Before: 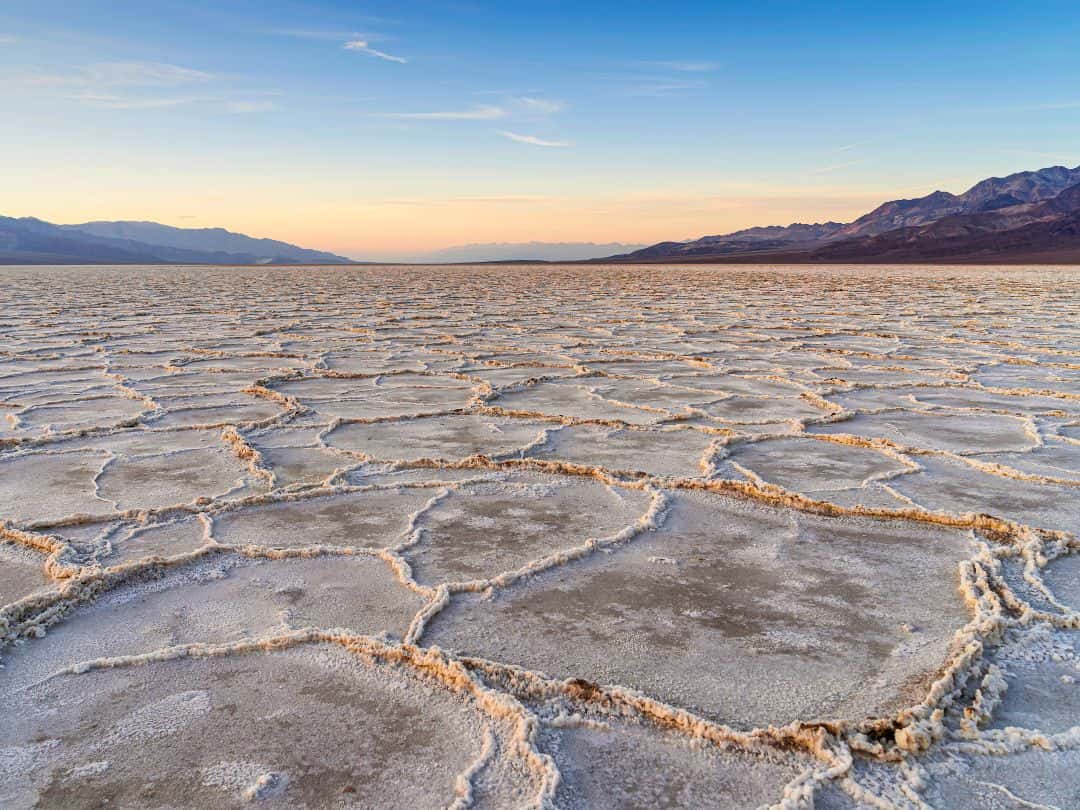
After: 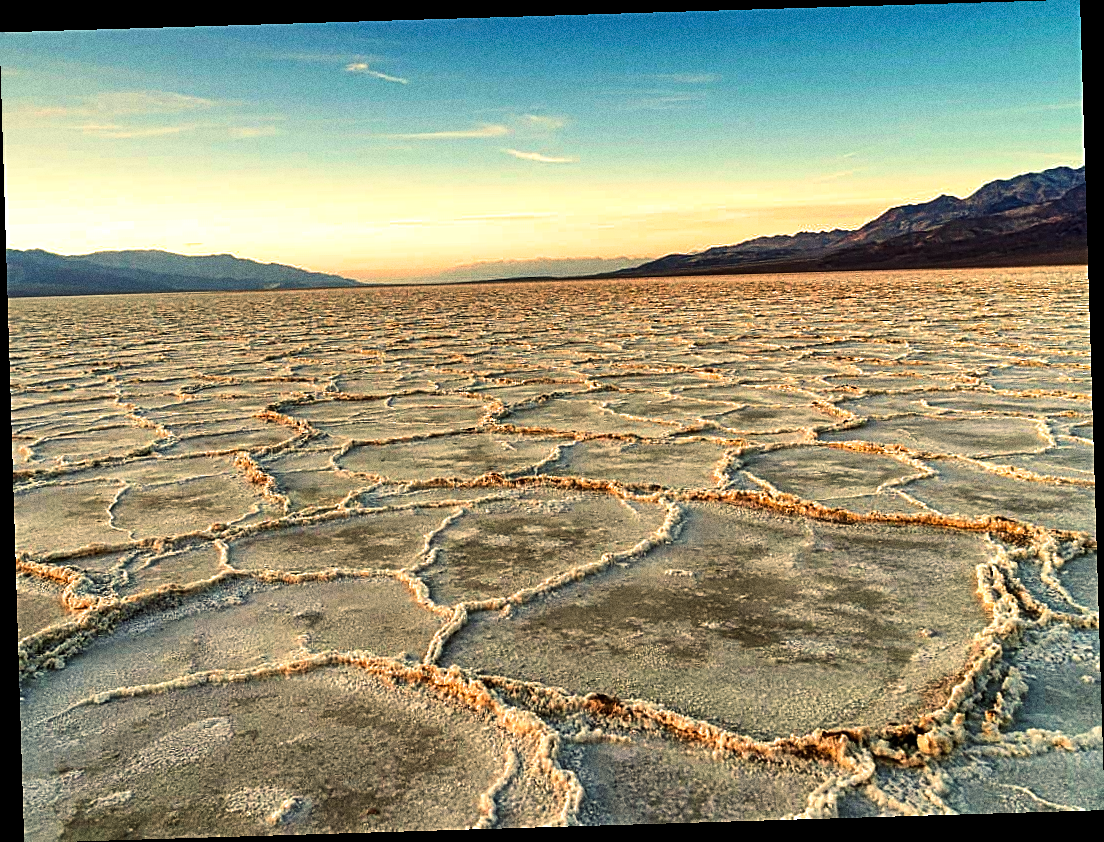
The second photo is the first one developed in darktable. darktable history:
sharpen: on, module defaults
rotate and perspective: rotation -1.75°, automatic cropping off
color balance: mode lift, gamma, gain (sRGB), lift [1.014, 0.966, 0.918, 0.87], gamma [0.86, 0.734, 0.918, 0.976], gain [1.063, 1.13, 1.063, 0.86]
split-toning: shadows › saturation 0.61, highlights › saturation 0.58, balance -28.74, compress 87.36%
exposure: compensate highlight preservation false
grain: coarseness 0.09 ISO, strength 40%
